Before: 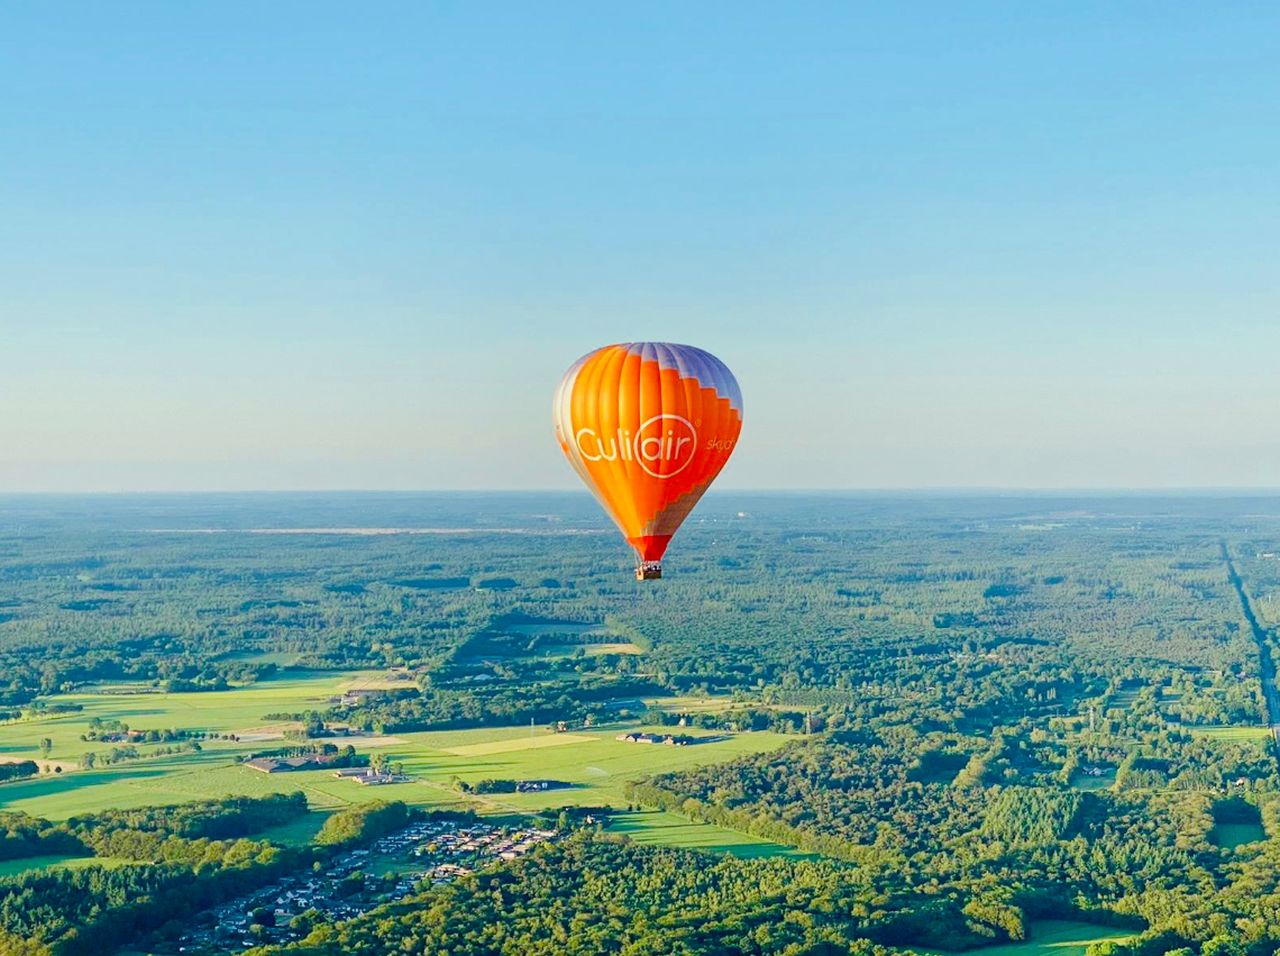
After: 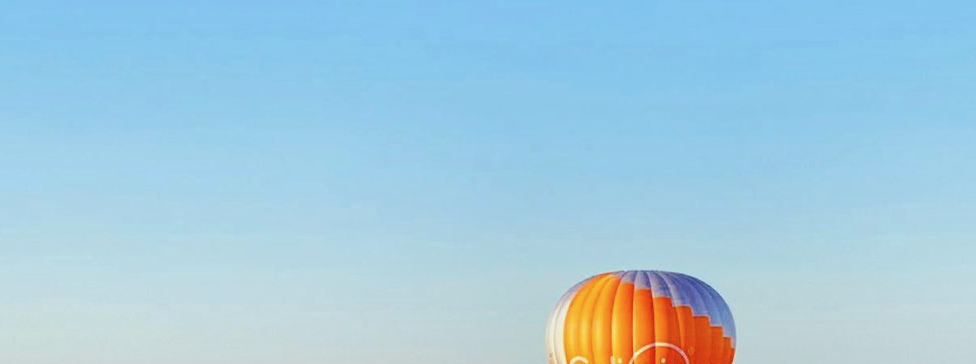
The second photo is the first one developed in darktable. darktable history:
contrast brightness saturation: saturation -0.1
crop: left 0.579%, top 7.627%, right 23.167%, bottom 54.275%
white balance: red 0.983, blue 1.036
